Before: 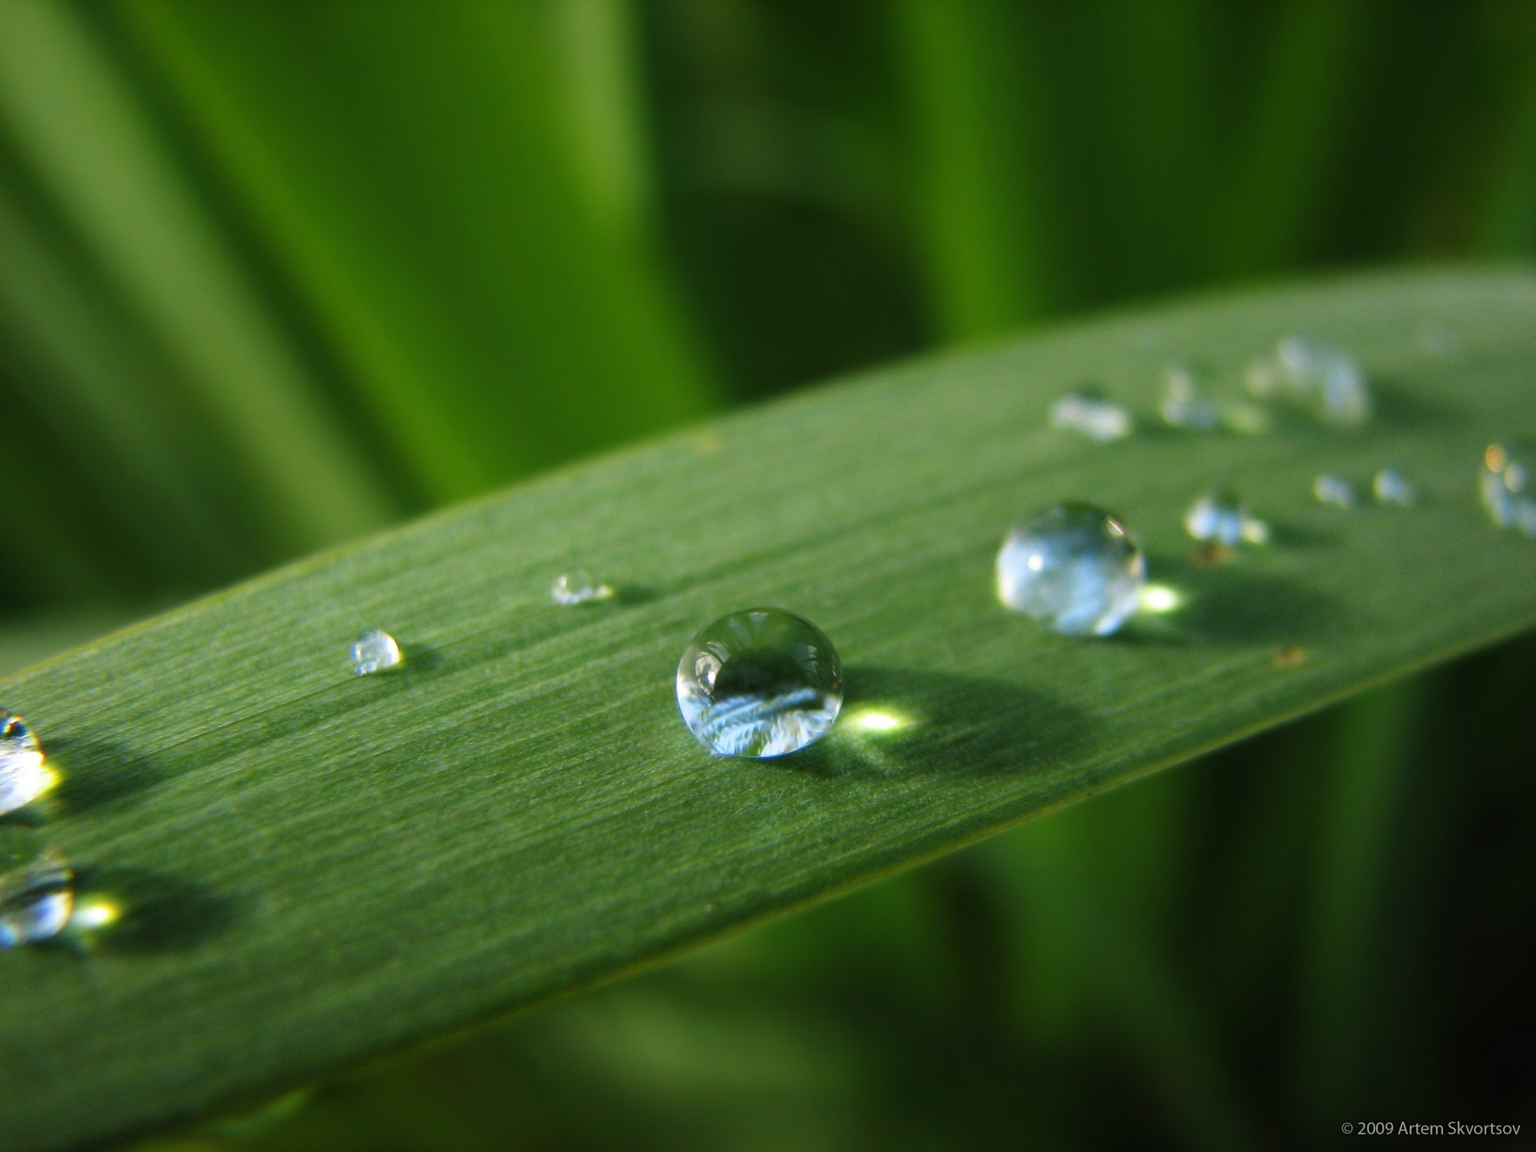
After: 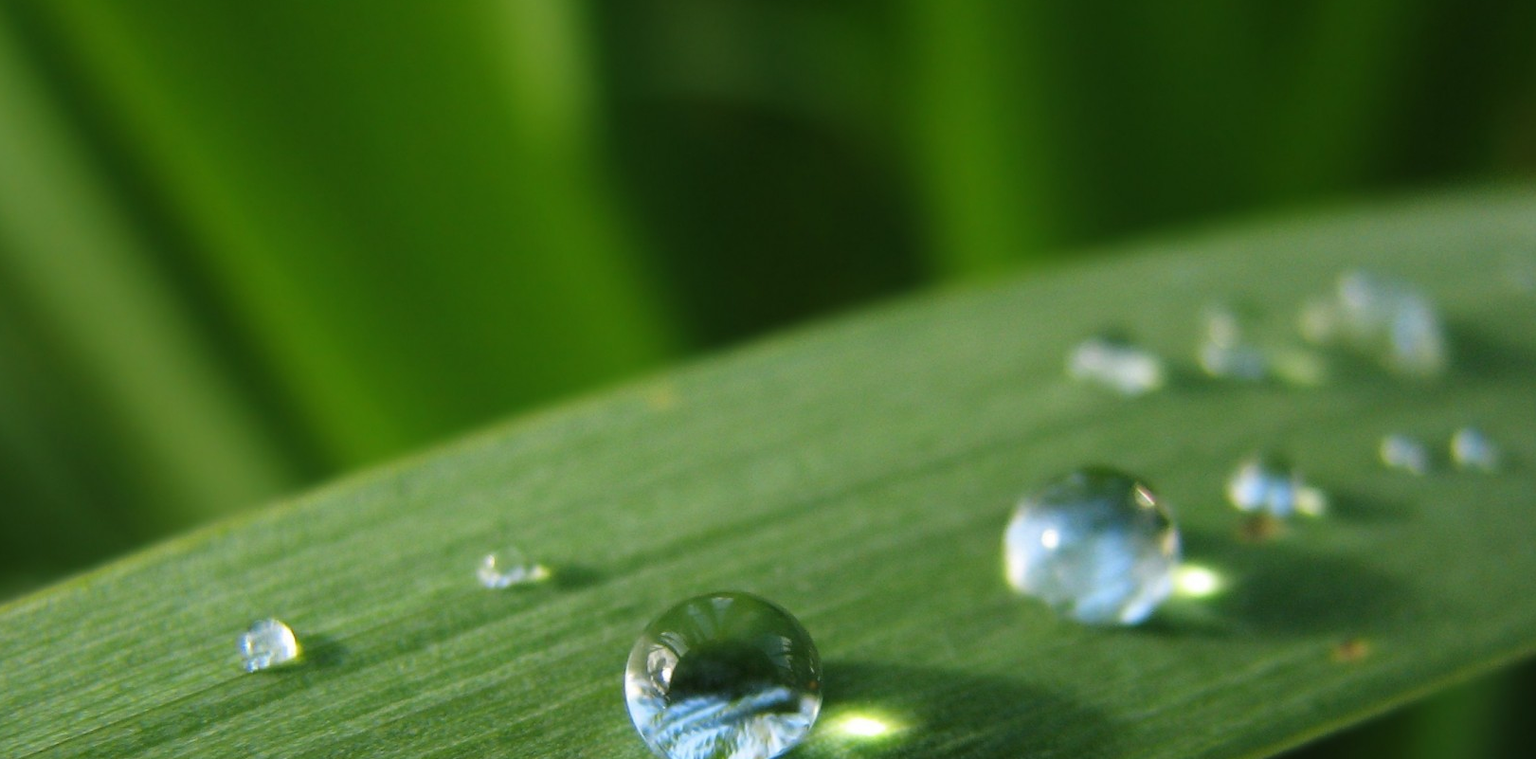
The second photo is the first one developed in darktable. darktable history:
crop and rotate: left 9.689%, top 9.384%, right 5.88%, bottom 34.886%
